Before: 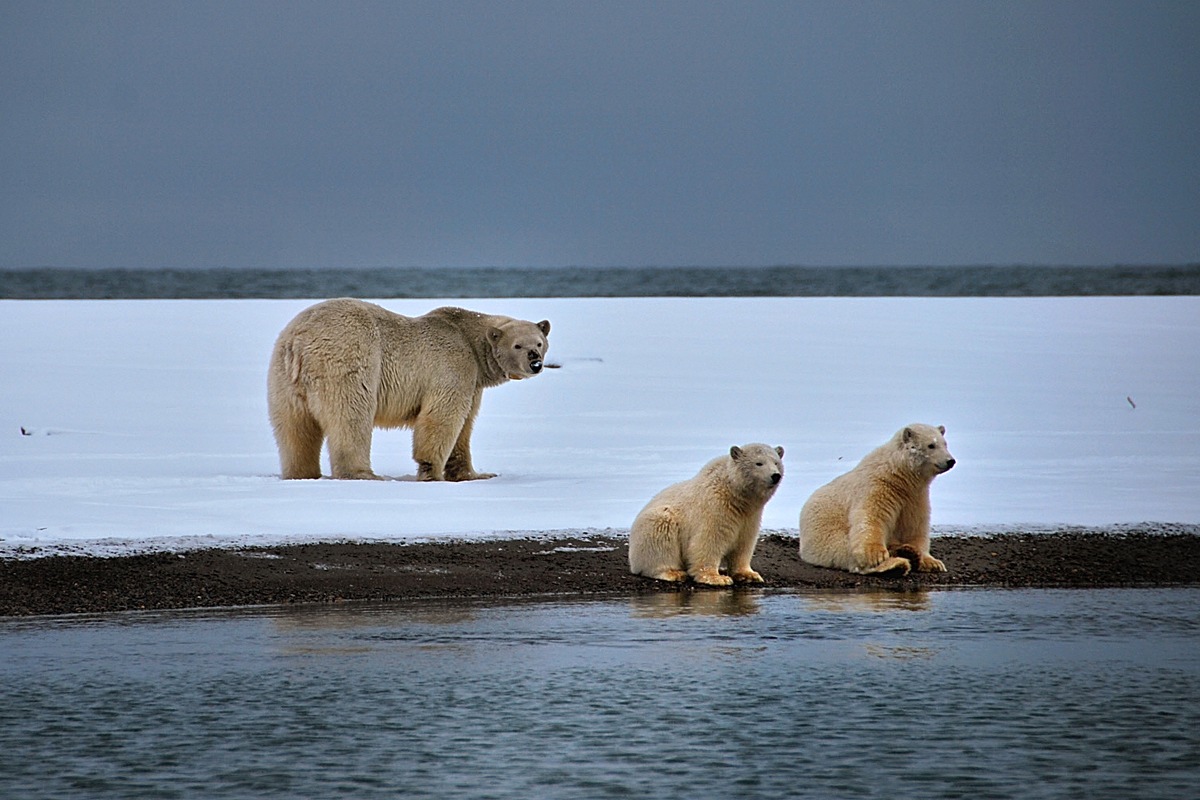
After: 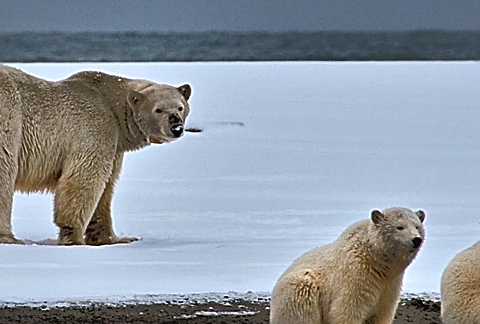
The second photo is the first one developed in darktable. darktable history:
sharpen: on, module defaults
contrast brightness saturation: contrast -0.072, brightness -0.043, saturation -0.11
tone equalizer: -8 EV -0.526 EV, -7 EV -0.28 EV, -6 EV -0.106 EV, -5 EV 0.422 EV, -4 EV 0.963 EV, -3 EV 0.796 EV, -2 EV -0.006 EV, -1 EV 0.132 EV, +0 EV -0.029 EV
crop: left 29.919%, top 29.565%, right 30.078%, bottom 29.907%
local contrast: mode bilateral grid, contrast 20, coarseness 50, detail 130%, midtone range 0.2
